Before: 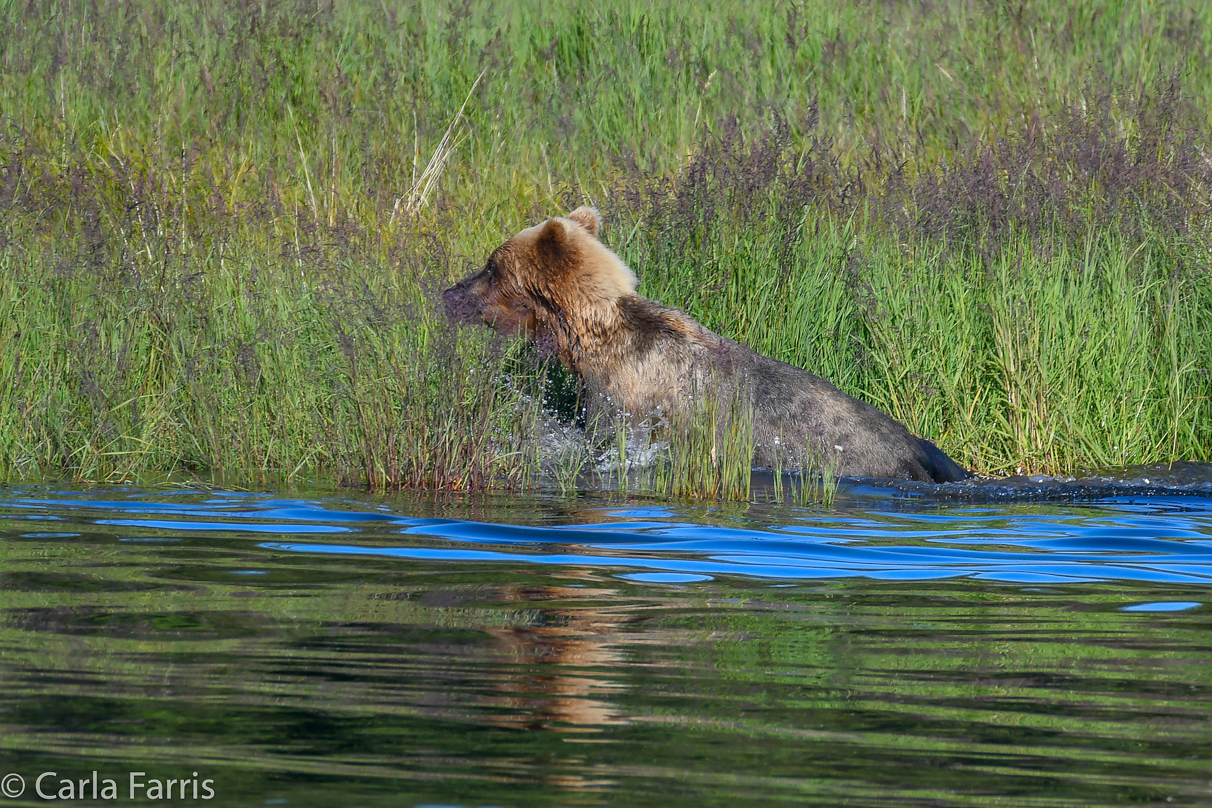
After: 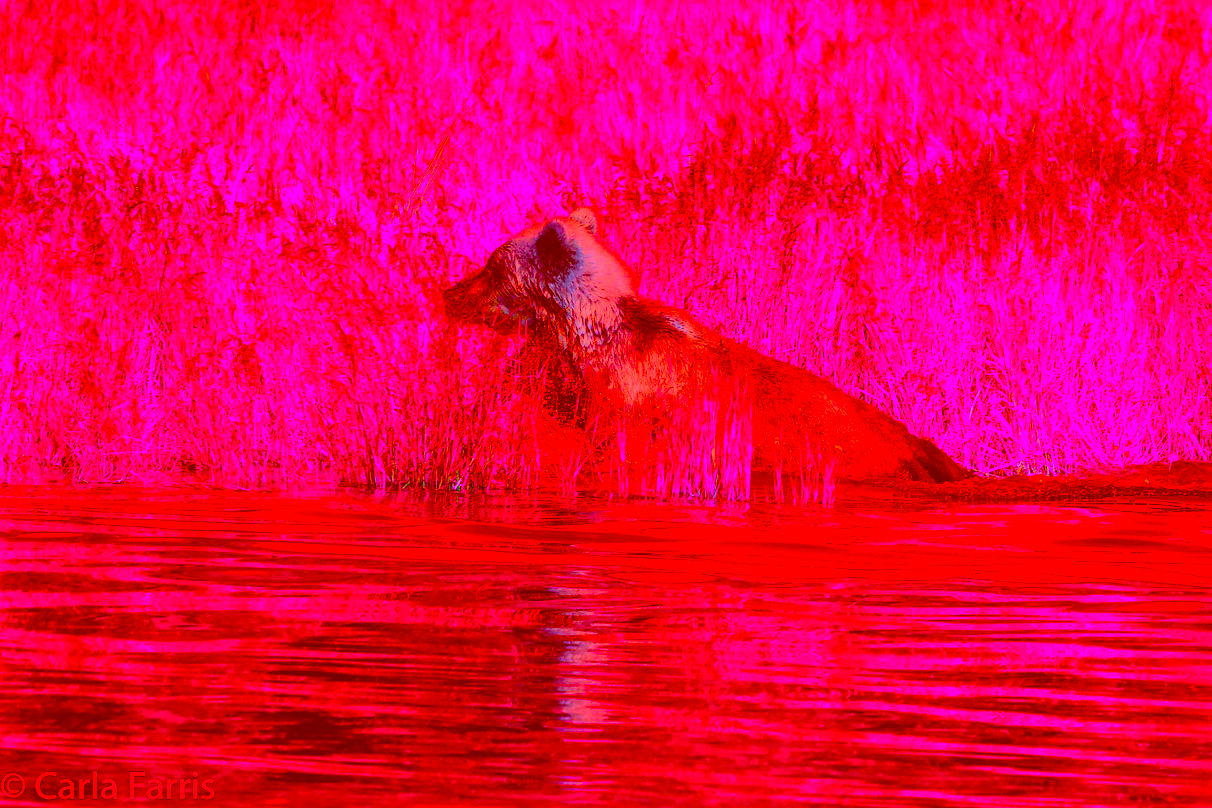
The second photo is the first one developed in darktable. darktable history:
exposure: black level correction 0.005, exposure 0.004 EV, compensate highlight preservation false
color correction: highlights a* -39.27, highlights b* -39.32, shadows a* -39.28, shadows b* -39.4, saturation -2.96
filmic rgb: black relative exposure -7.65 EV, white relative exposure 4.56 EV, hardness 3.61
color balance rgb: highlights gain › chroma 3.082%, highlights gain › hue 54.37°, perceptual saturation grading › global saturation 29.911%, global vibrance 9.424%
